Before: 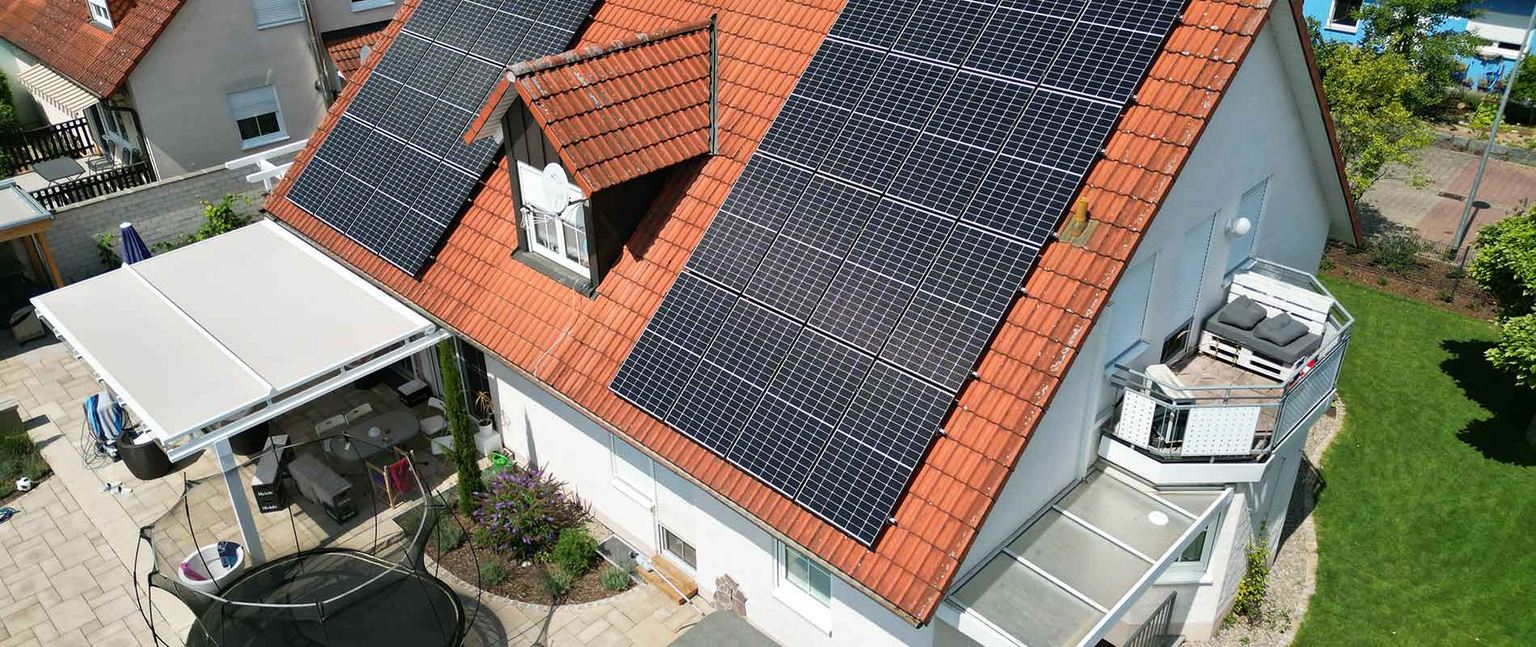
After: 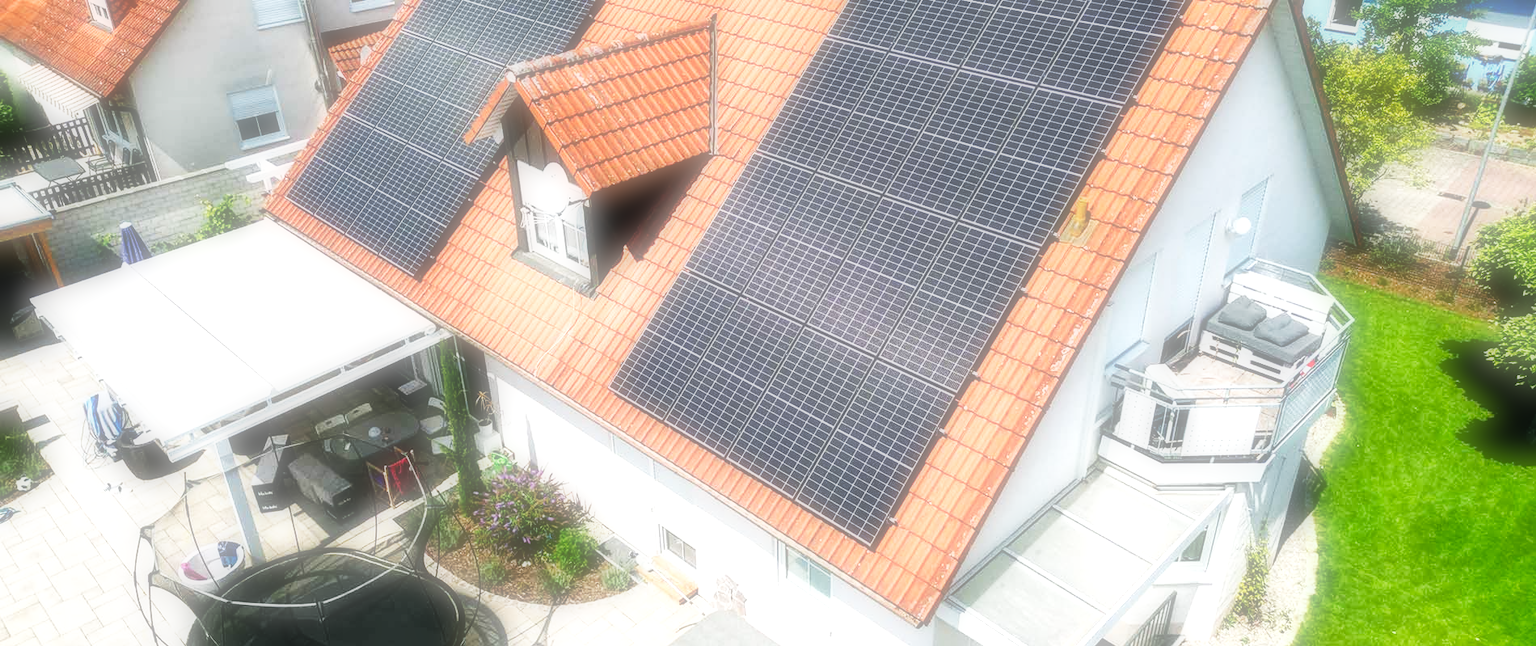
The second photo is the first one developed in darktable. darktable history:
base curve: curves: ch0 [(0, 0) (0.007, 0.004) (0.027, 0.03) (0.046, 0.07) (0.207, 0.54) (0.442, 0.872) (0.673, 0.972) (1, 1)], preserve colors none
soften: on, module defaults
levels: levels [0, 0.476, 0.951]
local contrast: on, module defaults
